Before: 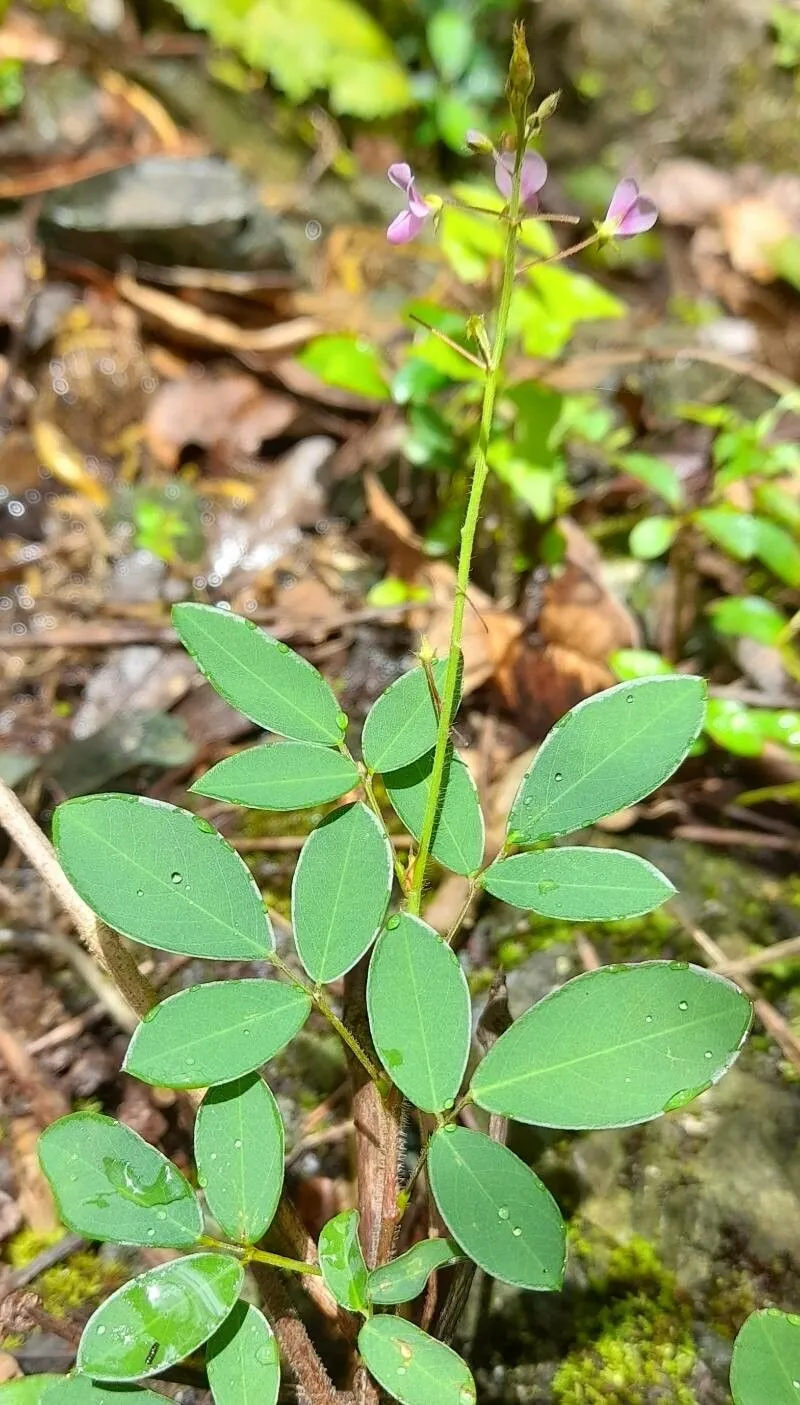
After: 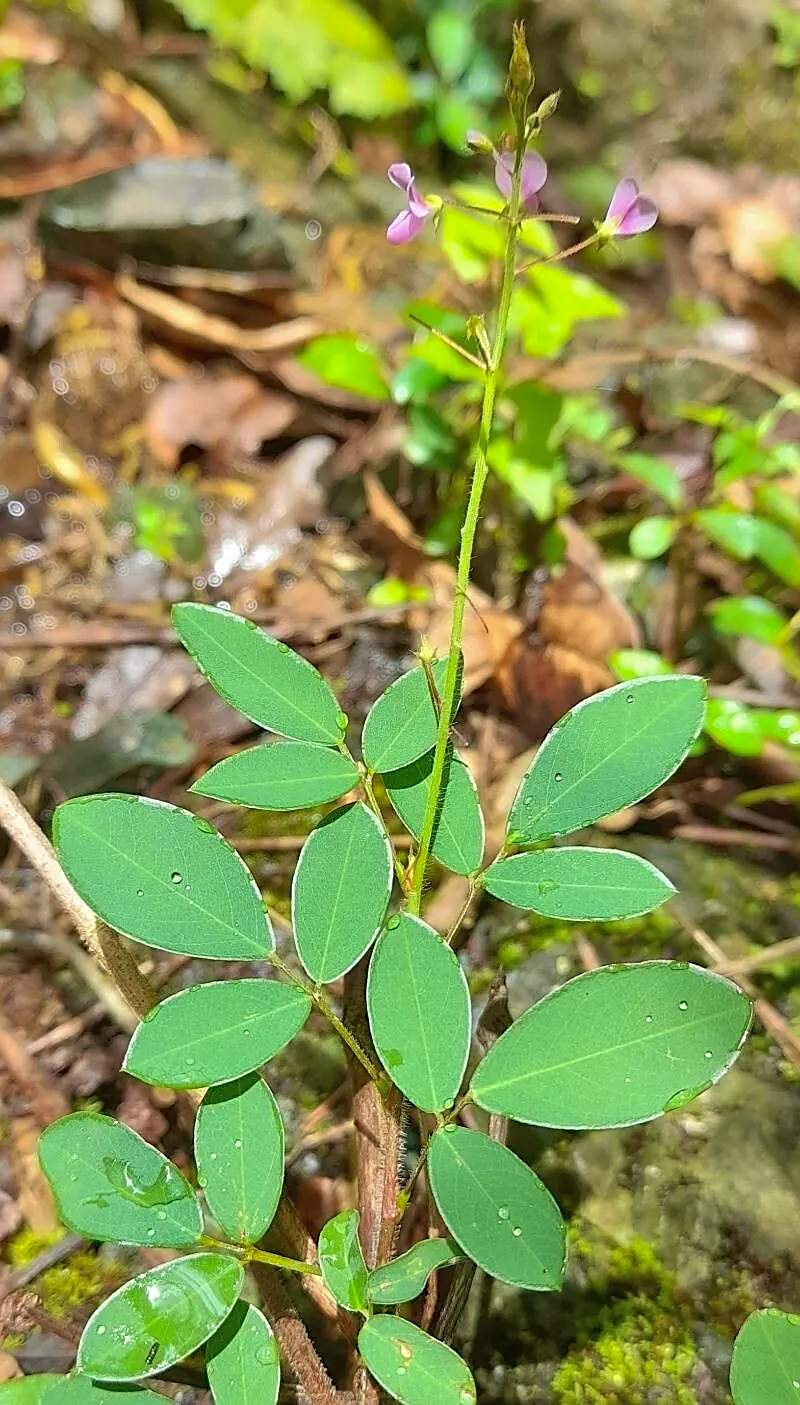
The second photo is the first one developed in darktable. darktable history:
velvia: on, module defaults
sharpen: on, module defaults
shadows and highlights: highlights color adjustment 45.51%
